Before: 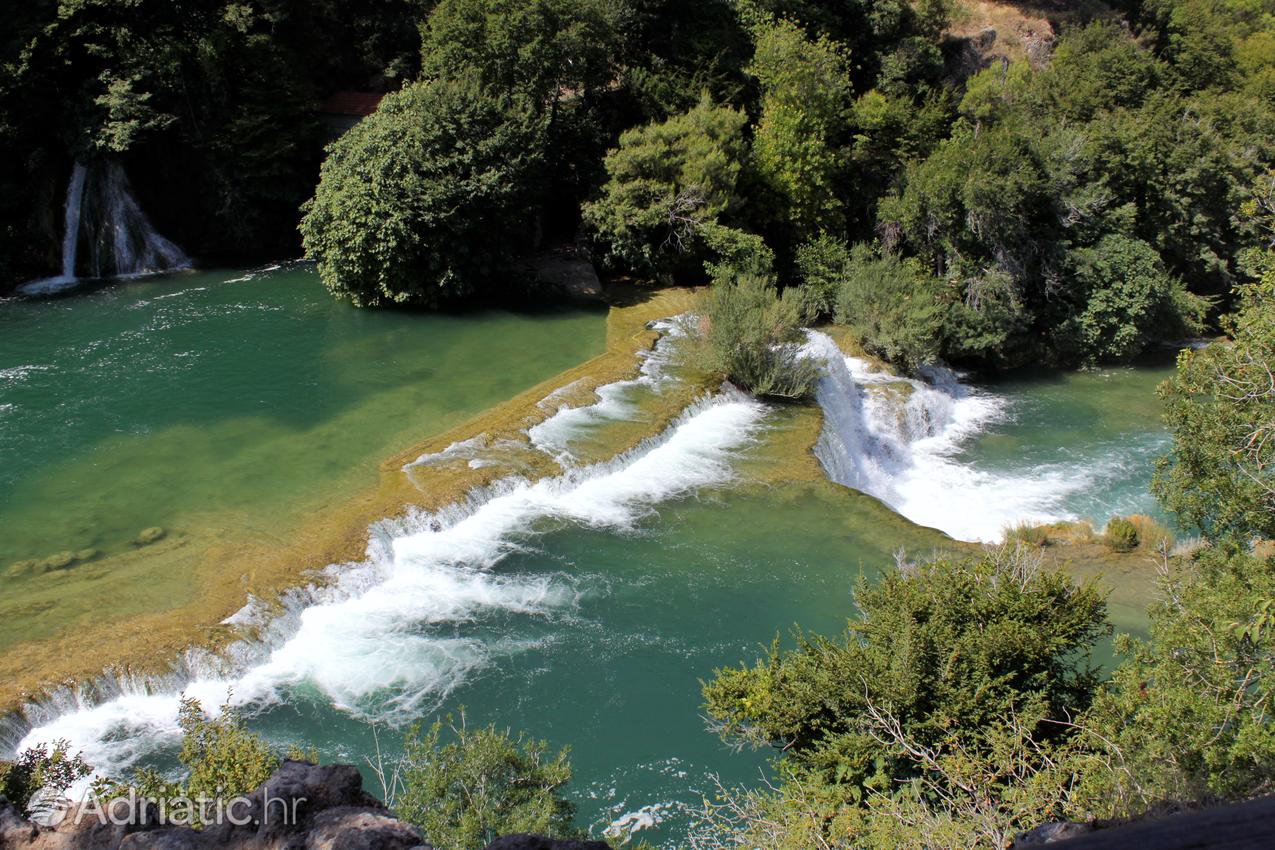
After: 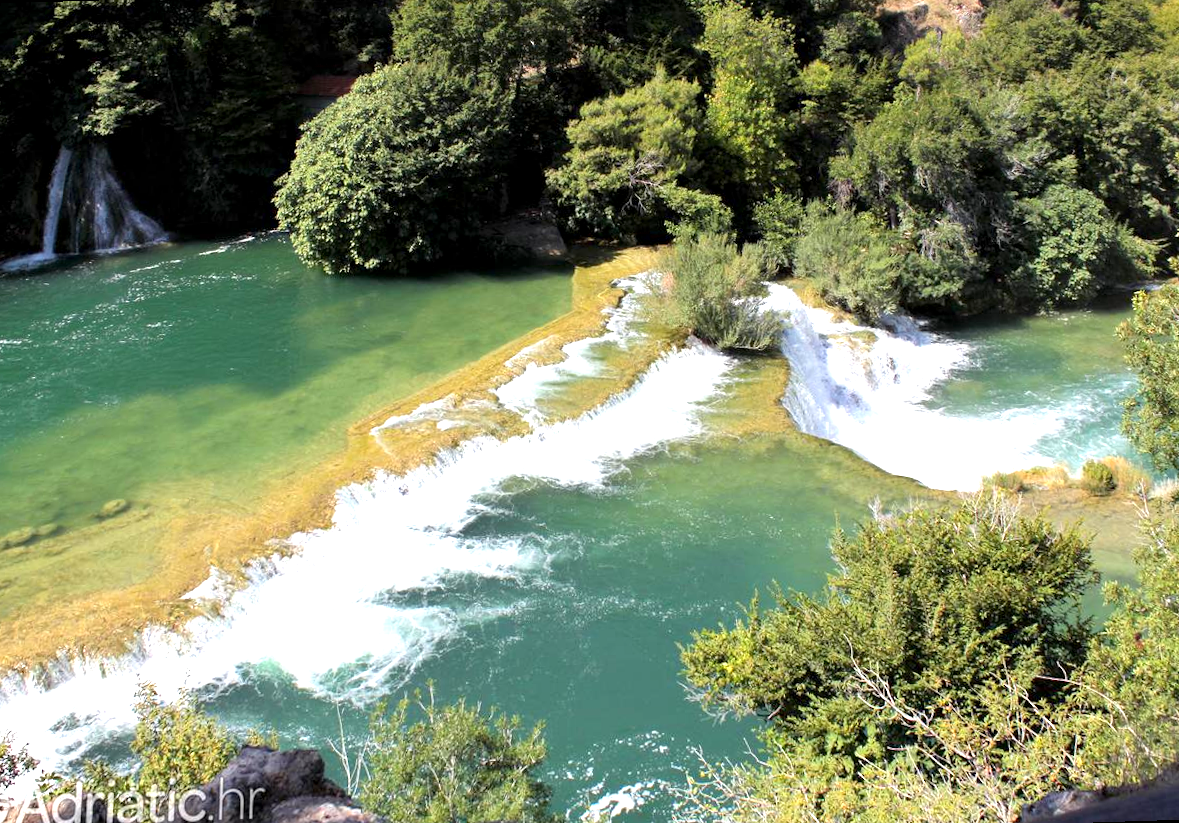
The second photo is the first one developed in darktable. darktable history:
rotate and perspective: rotation -1.68°, lens shift (vertical) -0.146, crop left 0.049, crop right 0.912, crop top 0.032, crop bottom 0.96
exposure: black level correction 0.001, exposure 1.129 EV, compensate exposure bias true, compensate highlight preservation false
